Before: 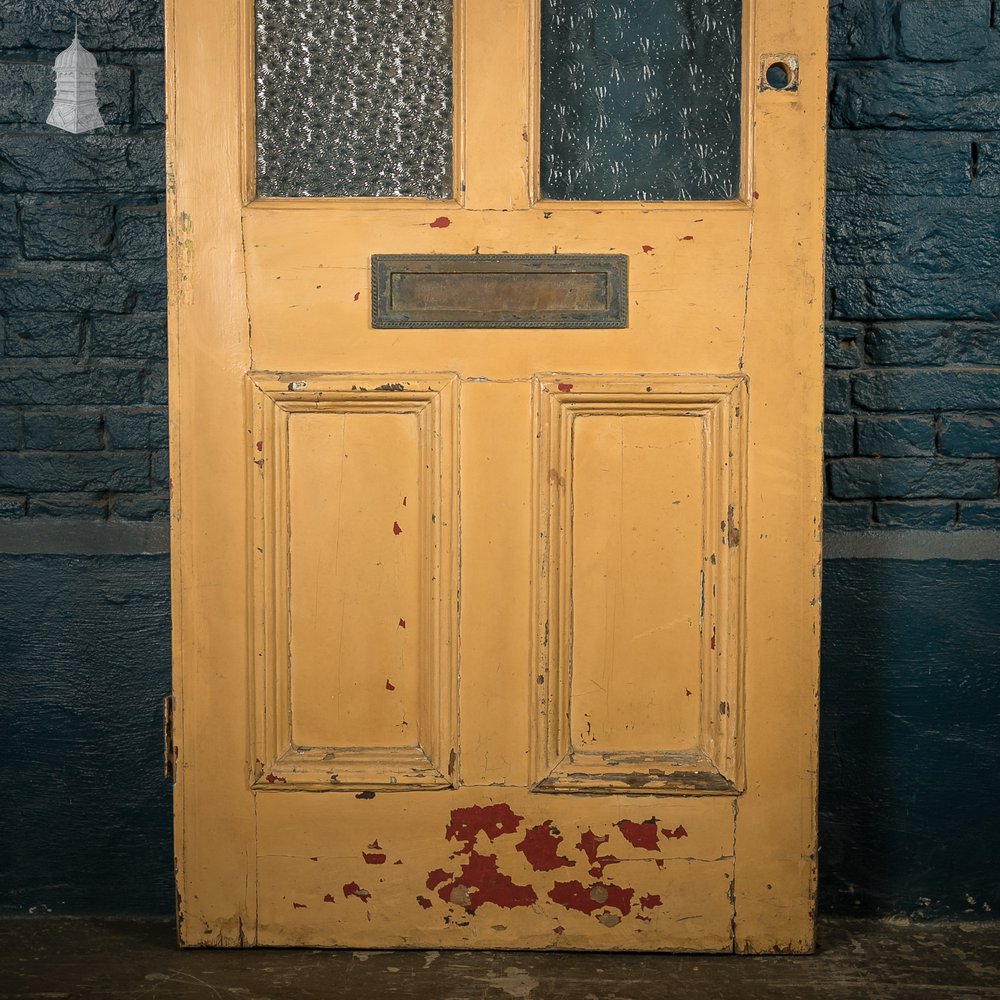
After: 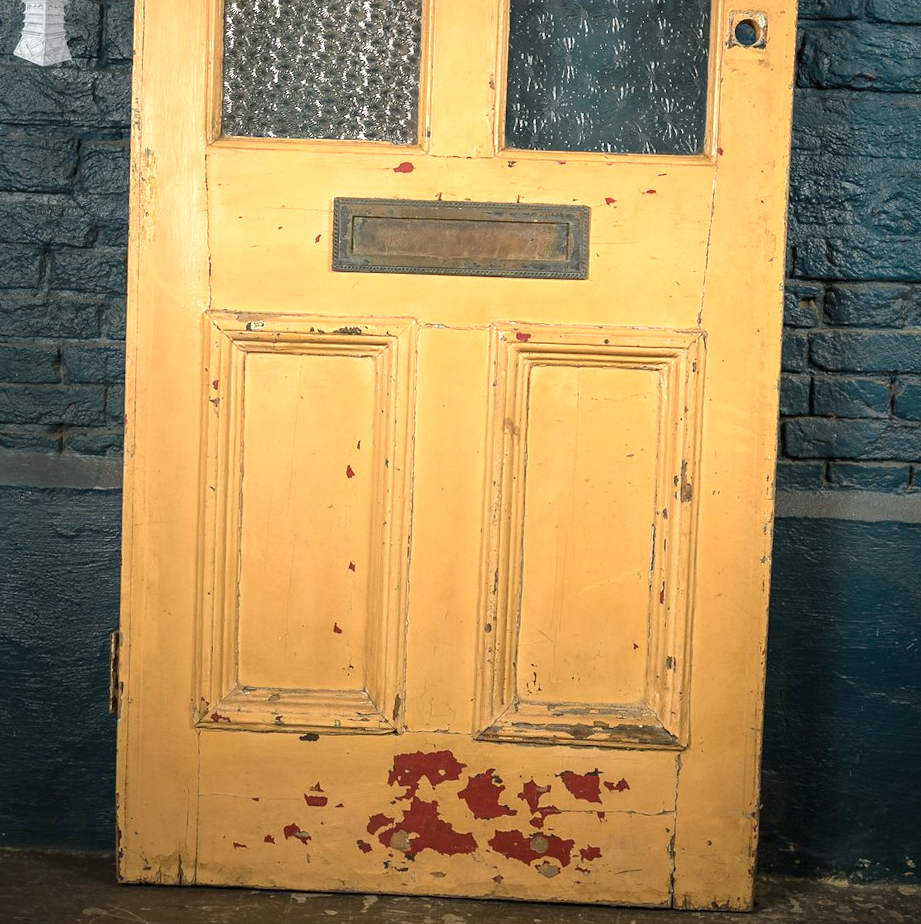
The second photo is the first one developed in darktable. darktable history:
exposure: black level correction 0, exposure 0.699 EV, compensate highlight preservation false
crop and rotate: angle -2°, left 3.12%, top 3.825%, right 1.526%, bottom 0.55%
